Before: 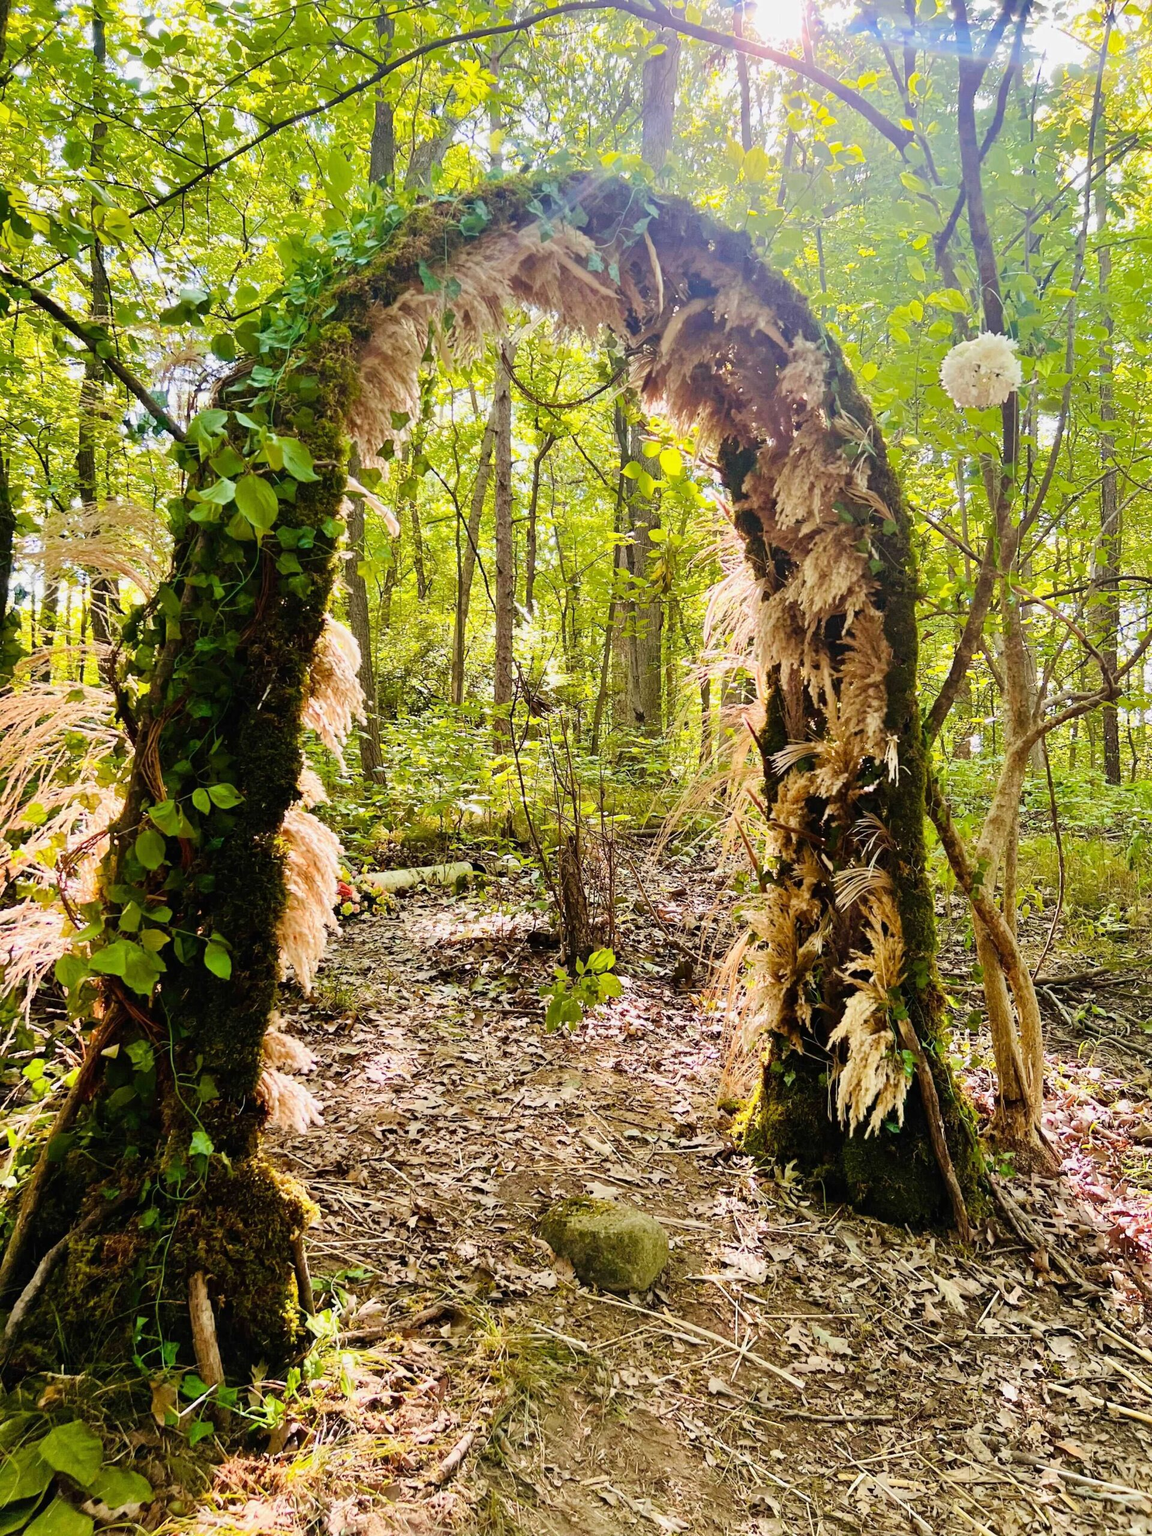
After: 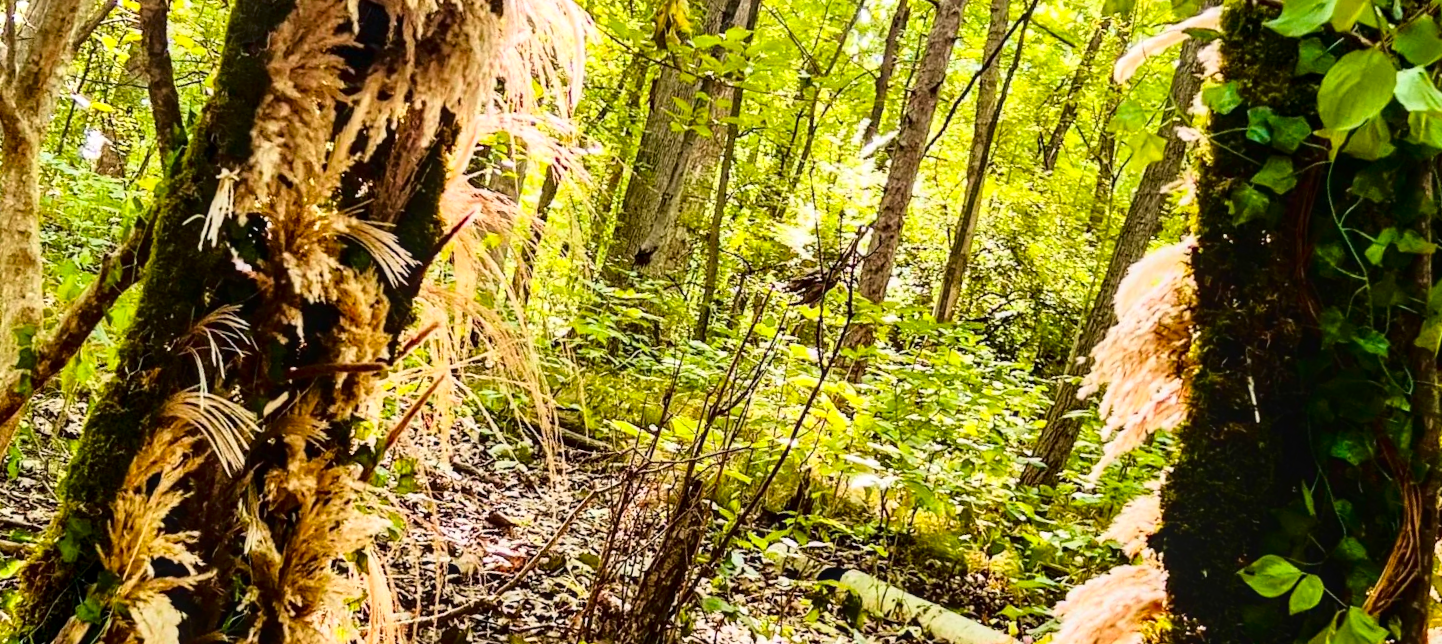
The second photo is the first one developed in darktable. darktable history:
base curve: curves: ch0 [(0, 0) (0.028, 0.03) (0.121, 0.232) (0.46, 0.748) (0.859, 0.968) (1, 1)]
crop and rotate: angle 16.12°, top 30.835%, bottom 35.653%
contrast brightness saturation: brightness -0.2, saturation 0.08
local contrast: on, module defaults
